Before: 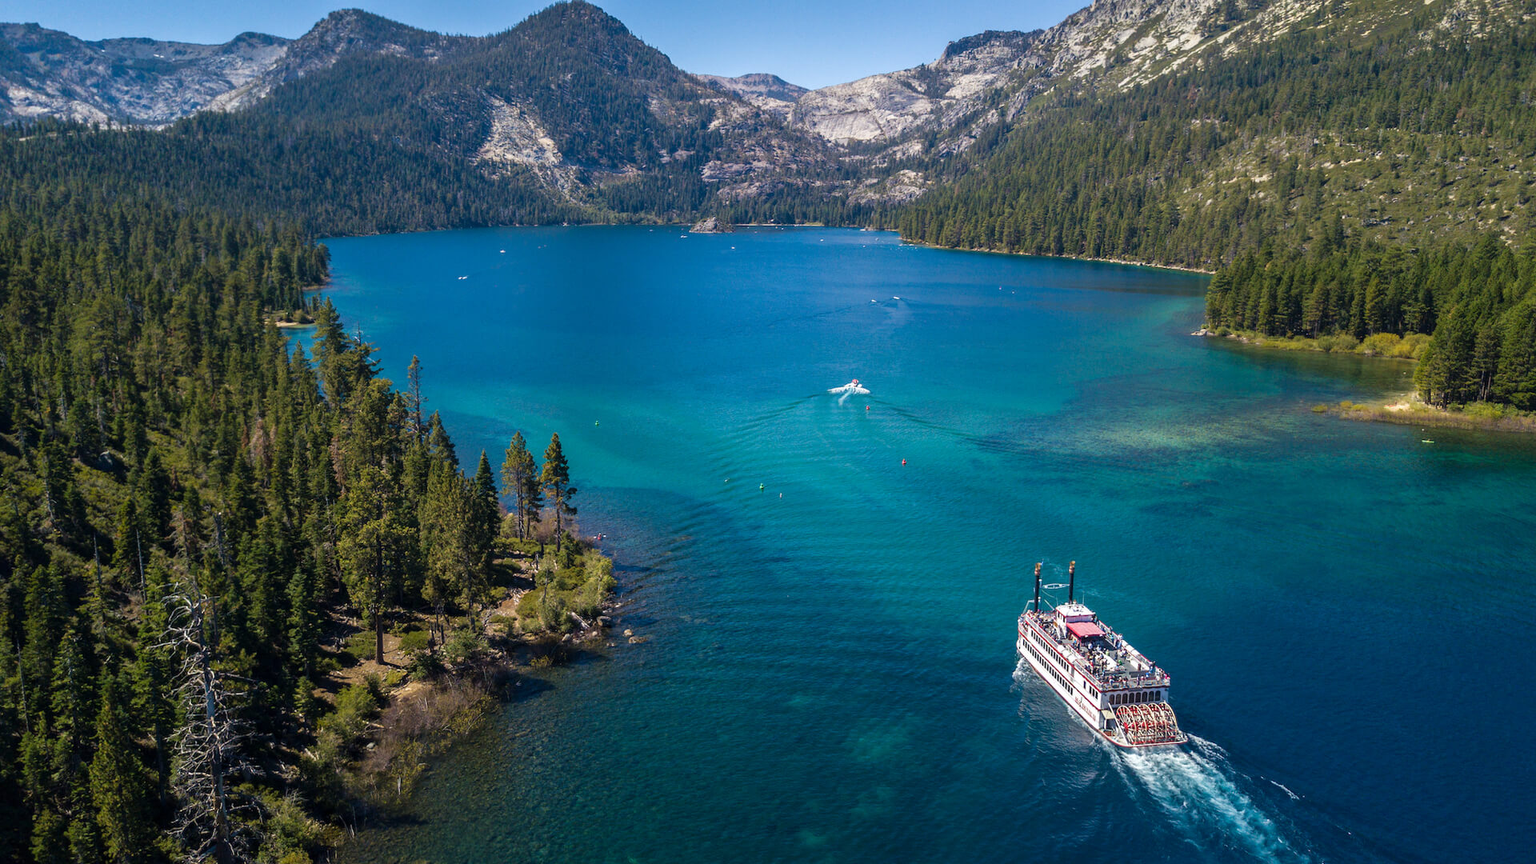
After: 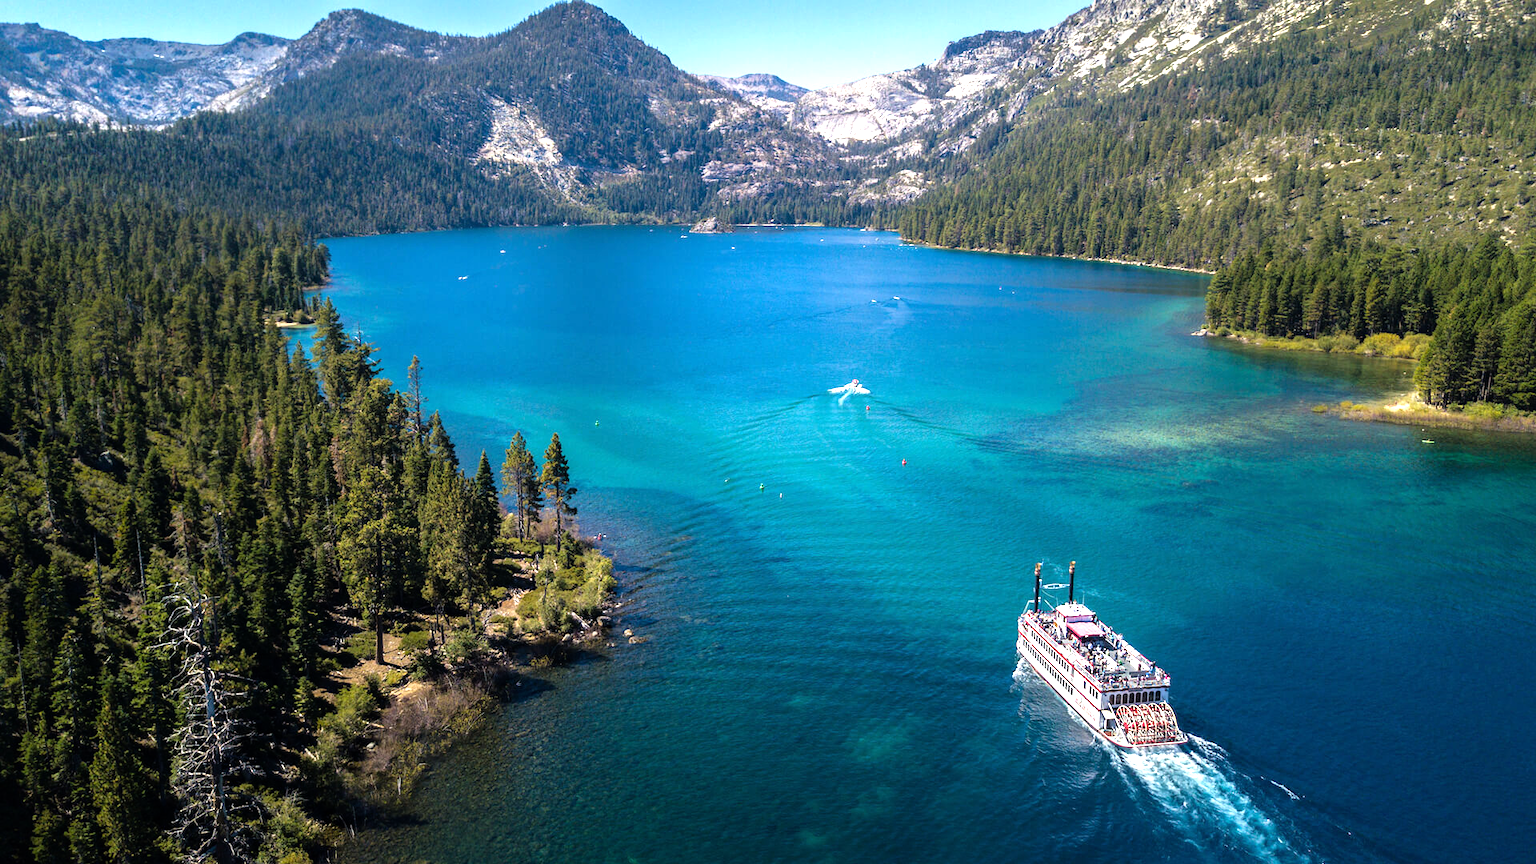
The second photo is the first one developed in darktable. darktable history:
tone equalizer: -8 EV -1.05 EV, -7 EV -0.994 EV, -6 EV -0.871 EV, -5 EV -0.58 EV, -3 EV 0.571 EV, -2 EV 0.875 EV, -1 EV 0.998 EV, +0 EV 1.06 EV
